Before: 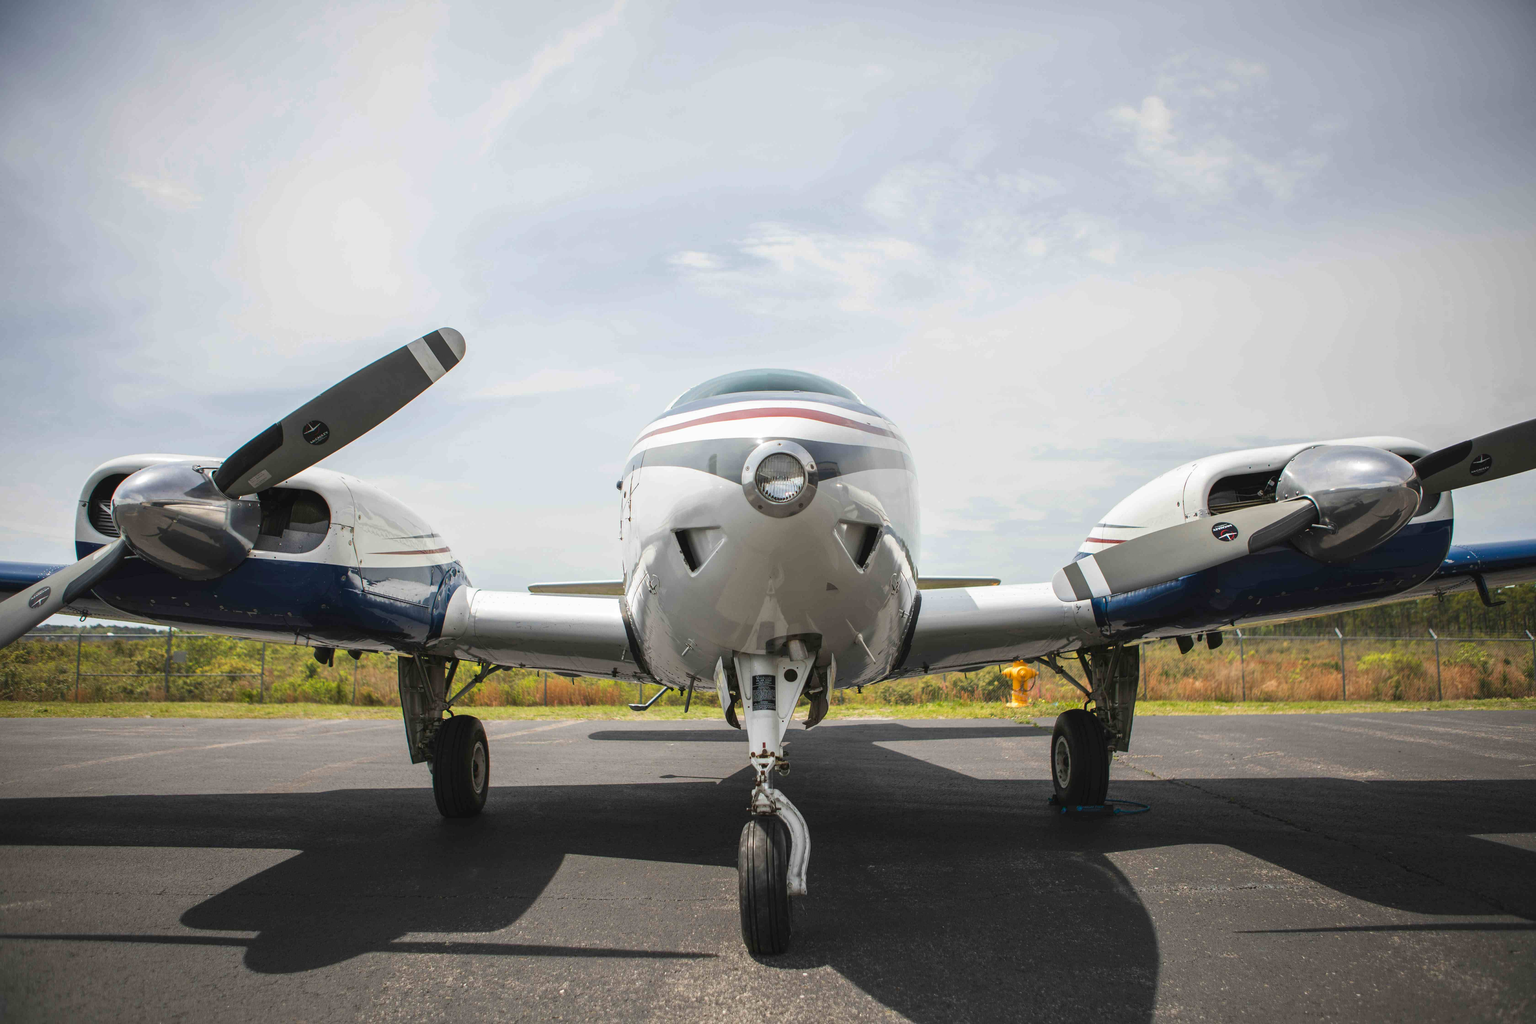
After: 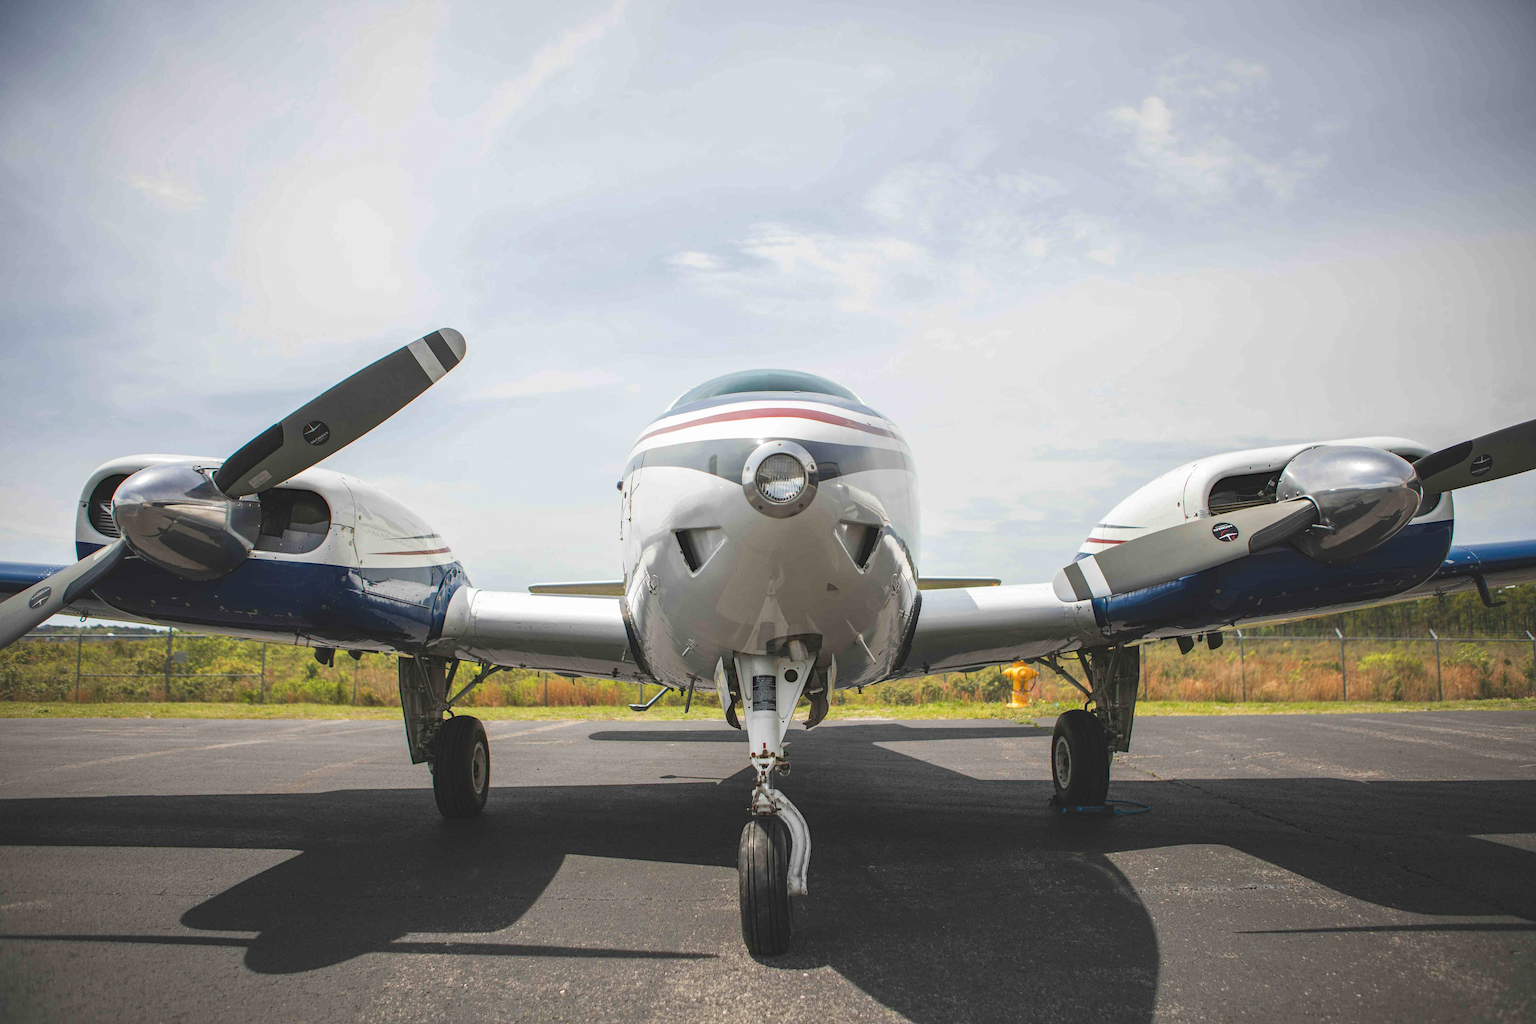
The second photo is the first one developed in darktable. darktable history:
color balance: lift [1.007, 1, 1, 1], gamma [1.097, 1, 1, 1]
haze removal: strength 0.29, distance 0.25, compatibility mode true, adaptive false
